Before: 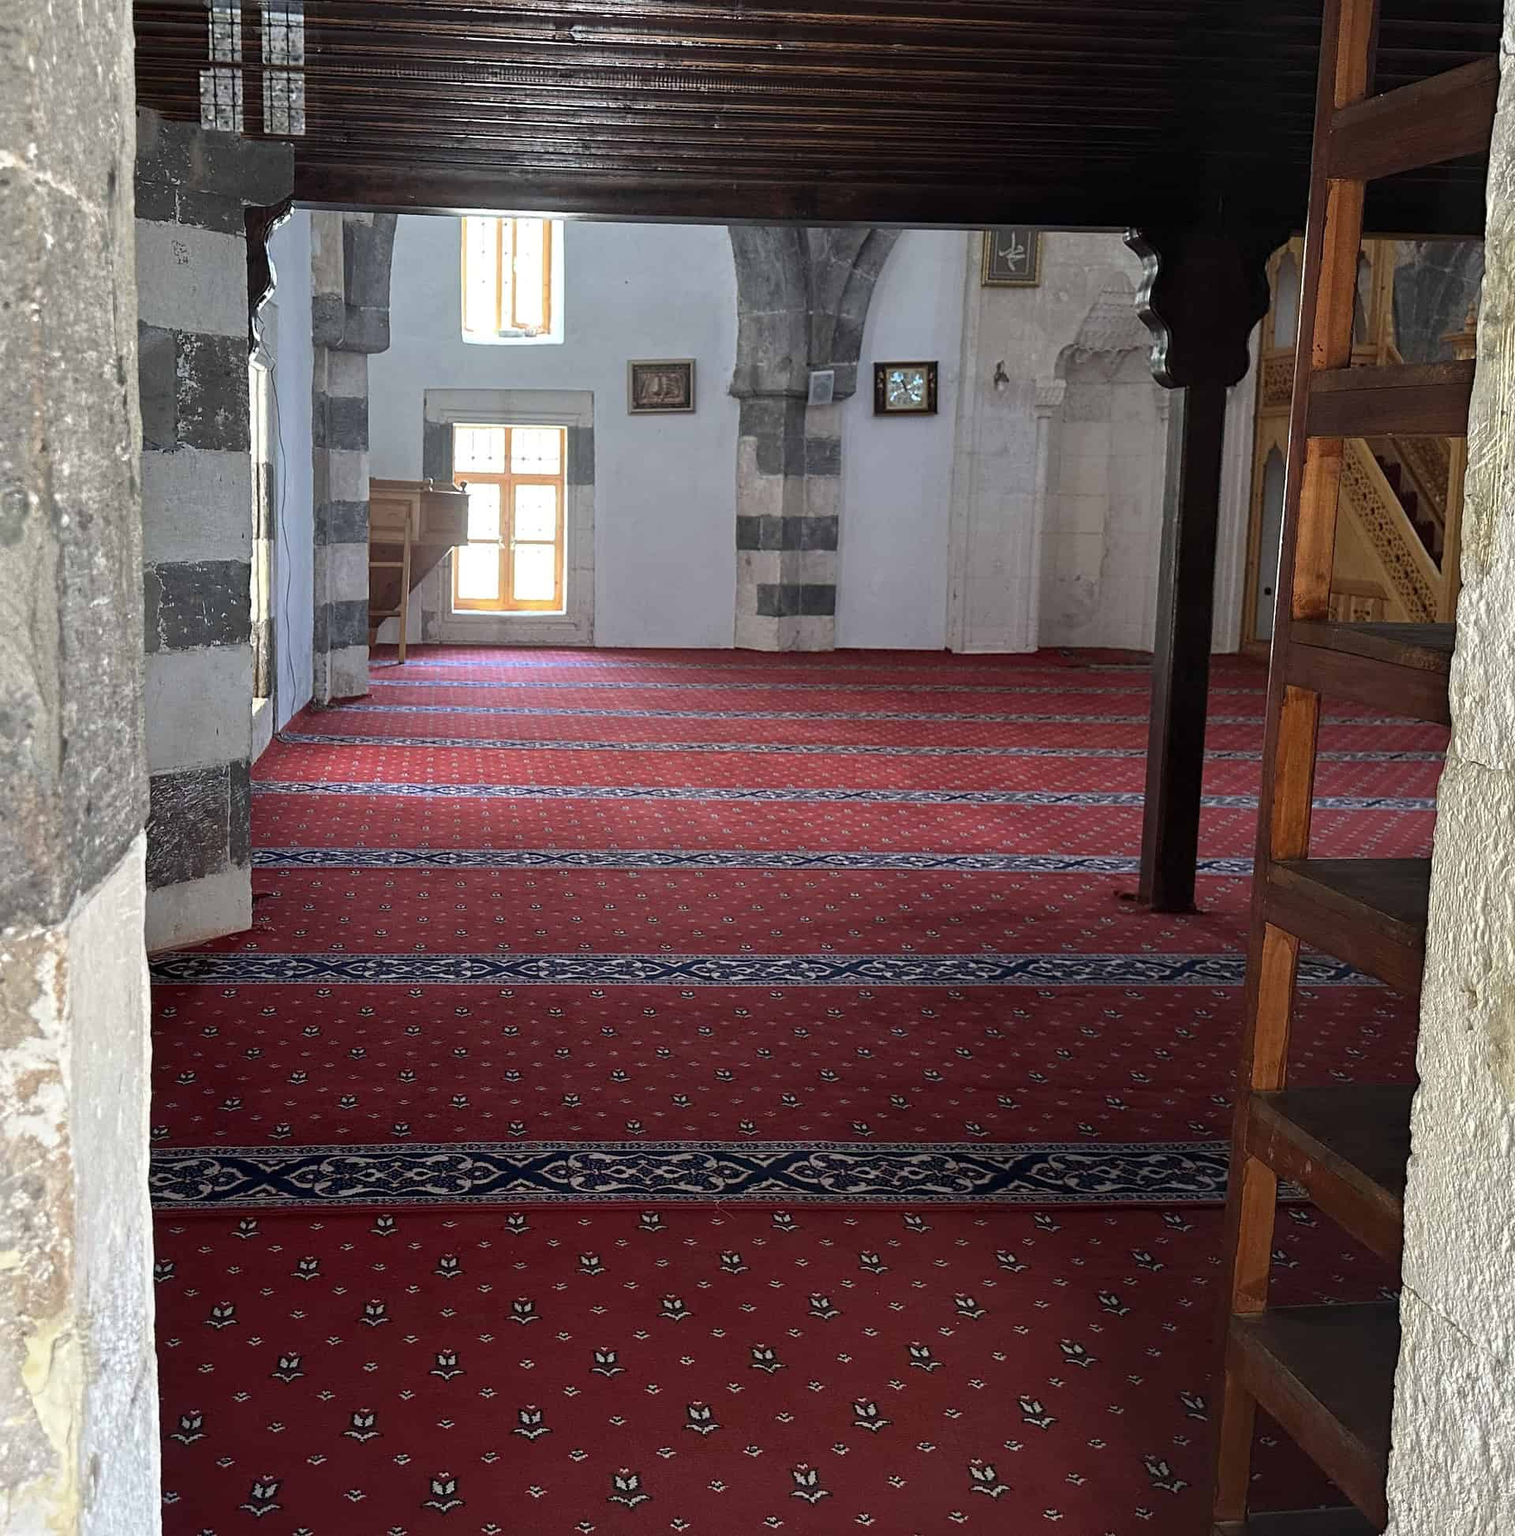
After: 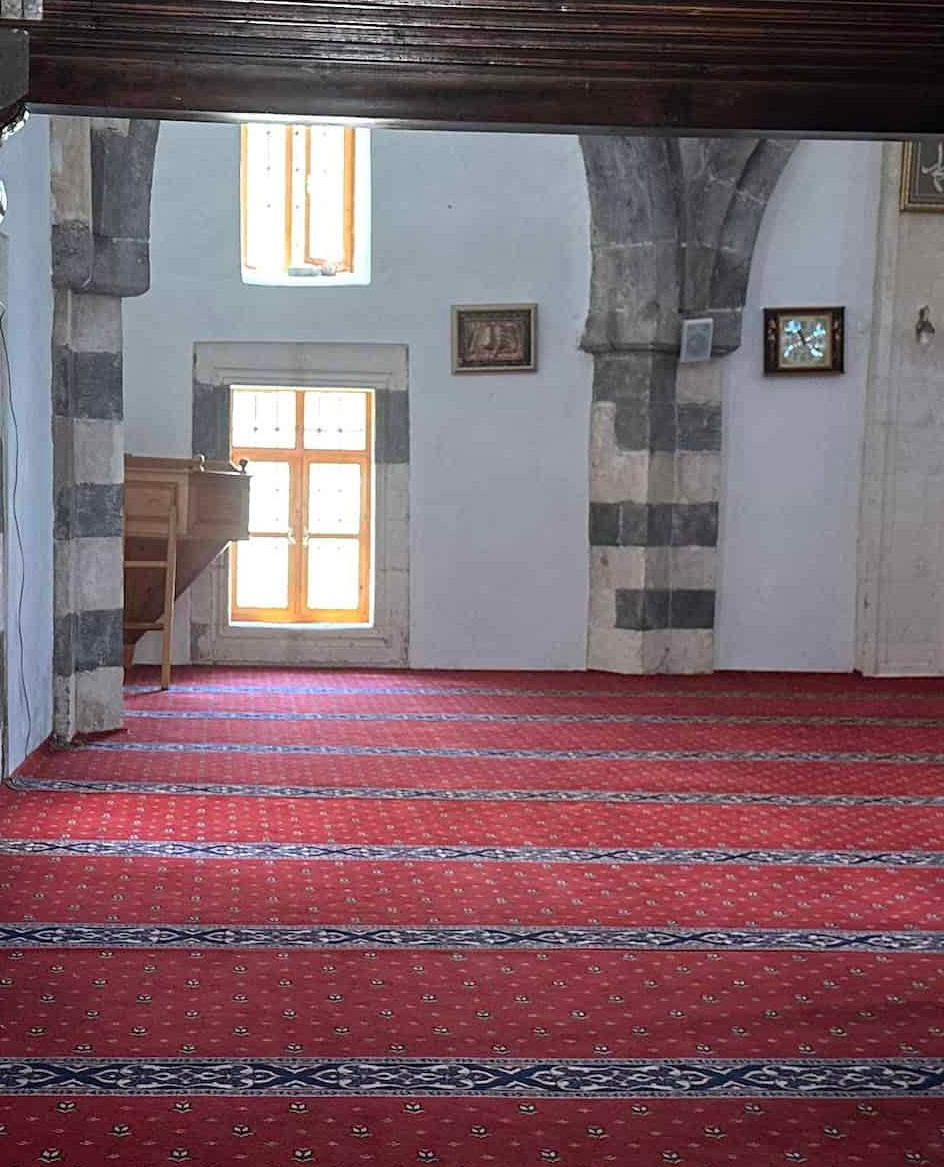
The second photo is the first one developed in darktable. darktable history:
crop: left 17.924%, top 7.774%, right 32.889%, bottom 32.244%
